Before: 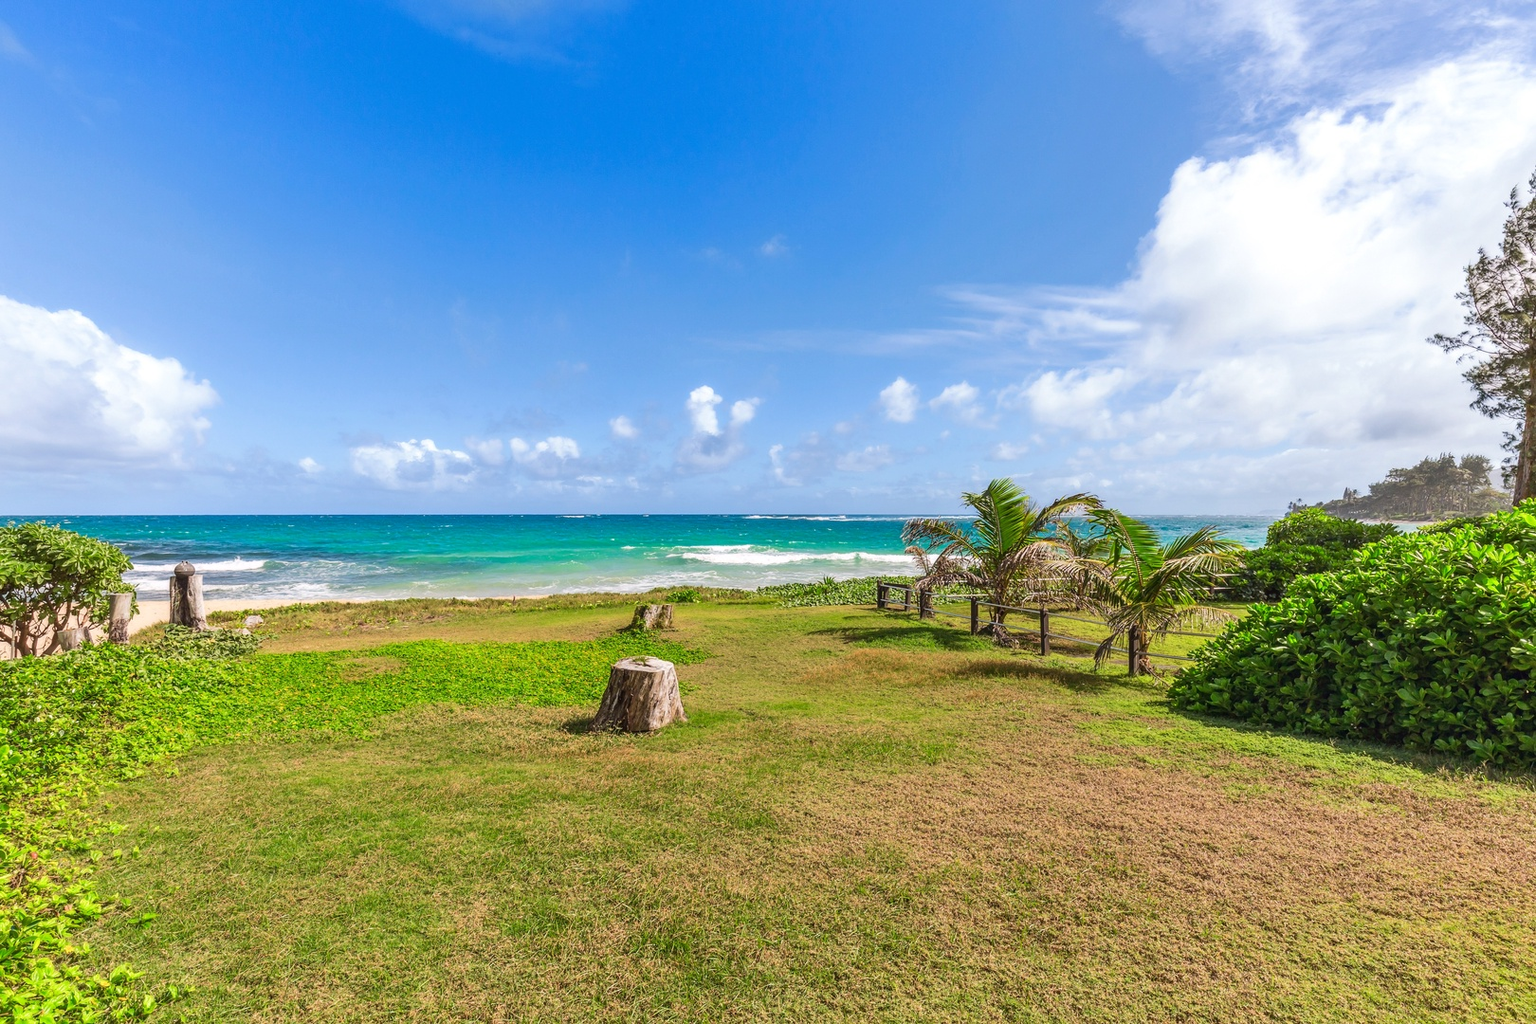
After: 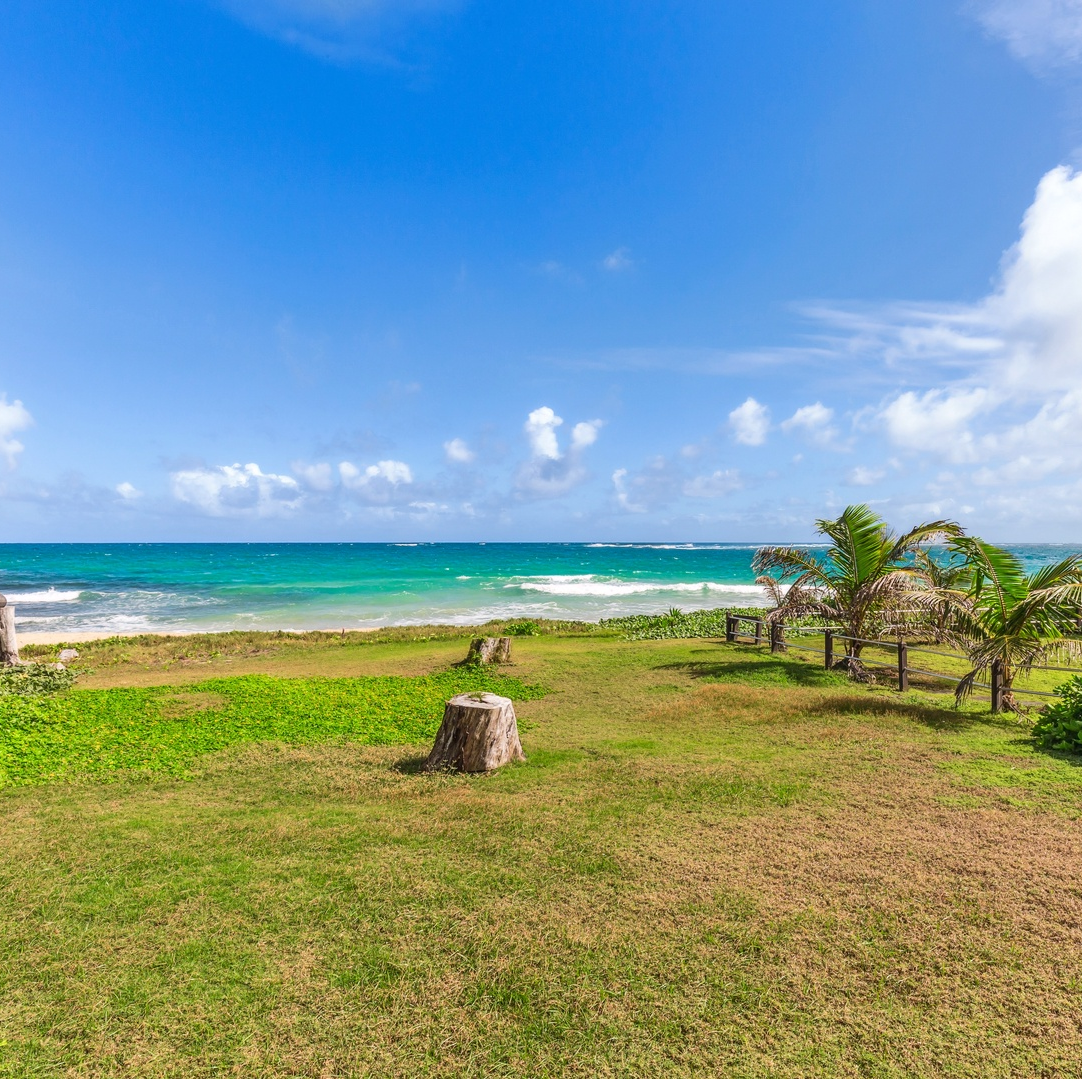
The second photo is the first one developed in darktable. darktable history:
crop and rotate: left 12.338%, right 20.822%
